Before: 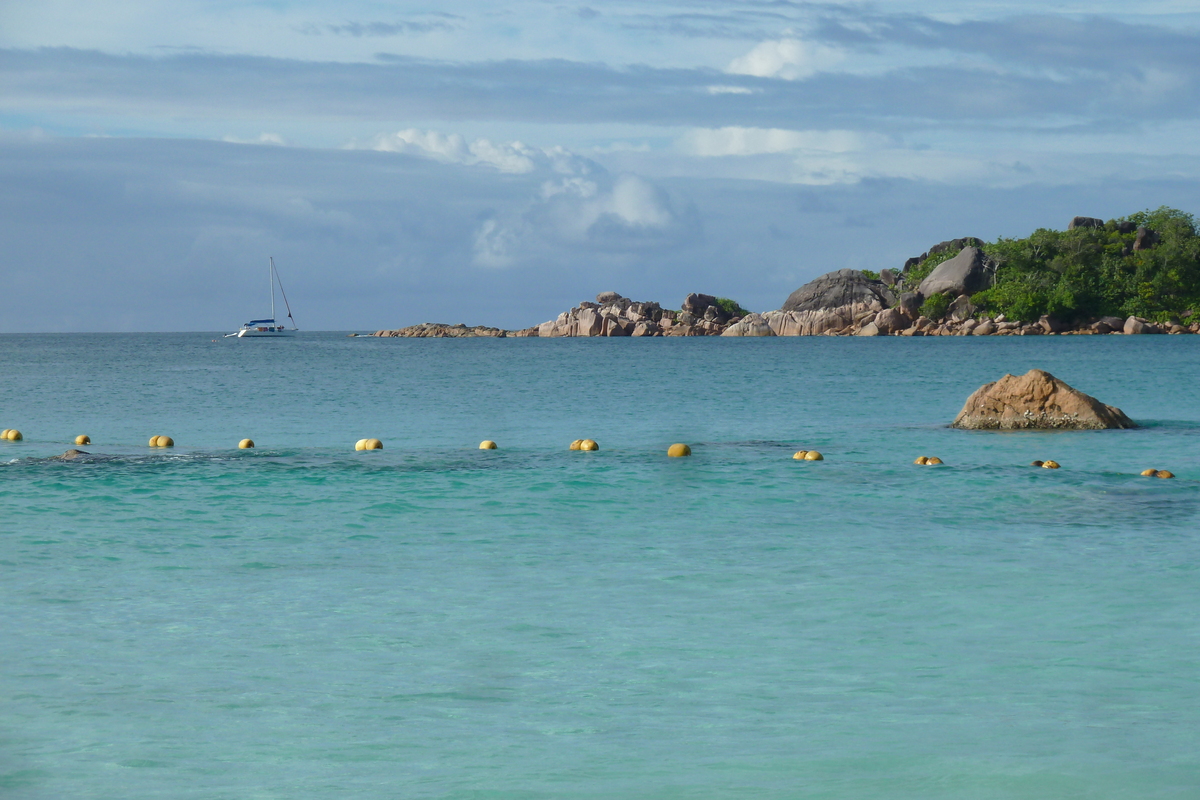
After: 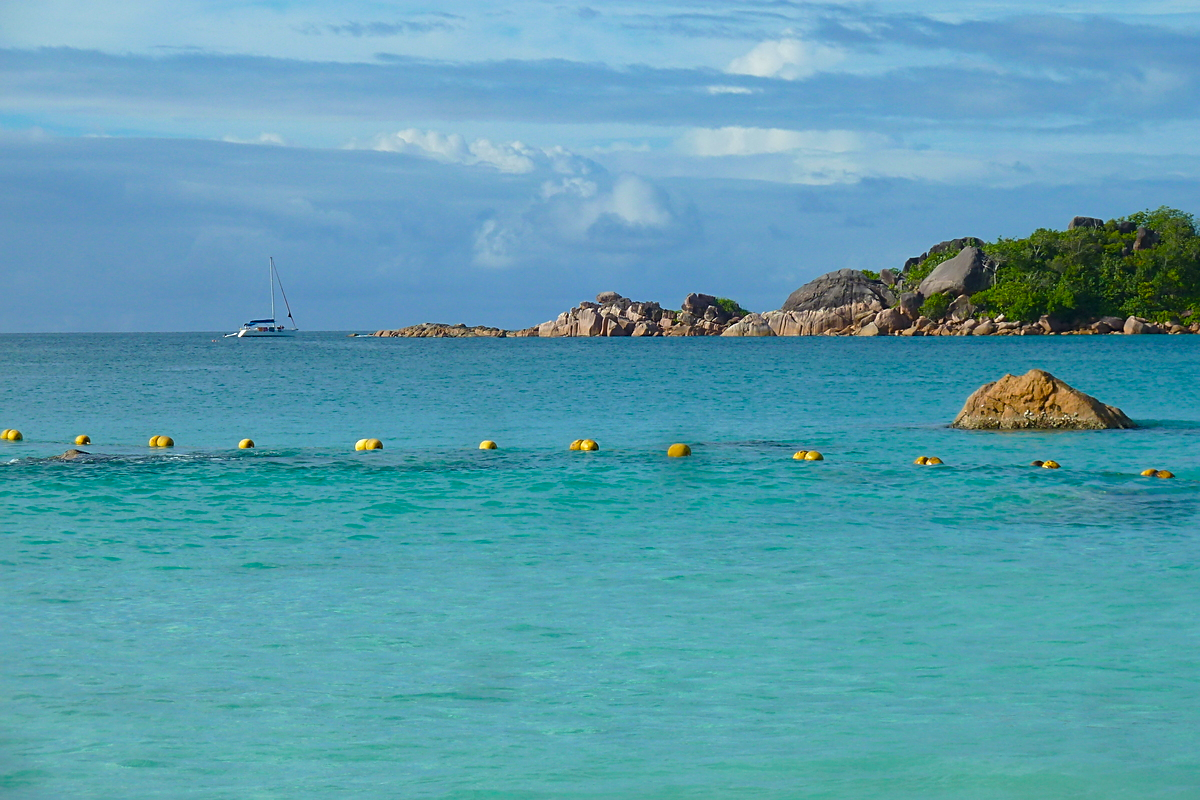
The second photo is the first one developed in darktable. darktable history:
sharpen: on, module defaults
color balance rgb: perceptual saturation grading › global saturation 30%, global vibrance 30%
